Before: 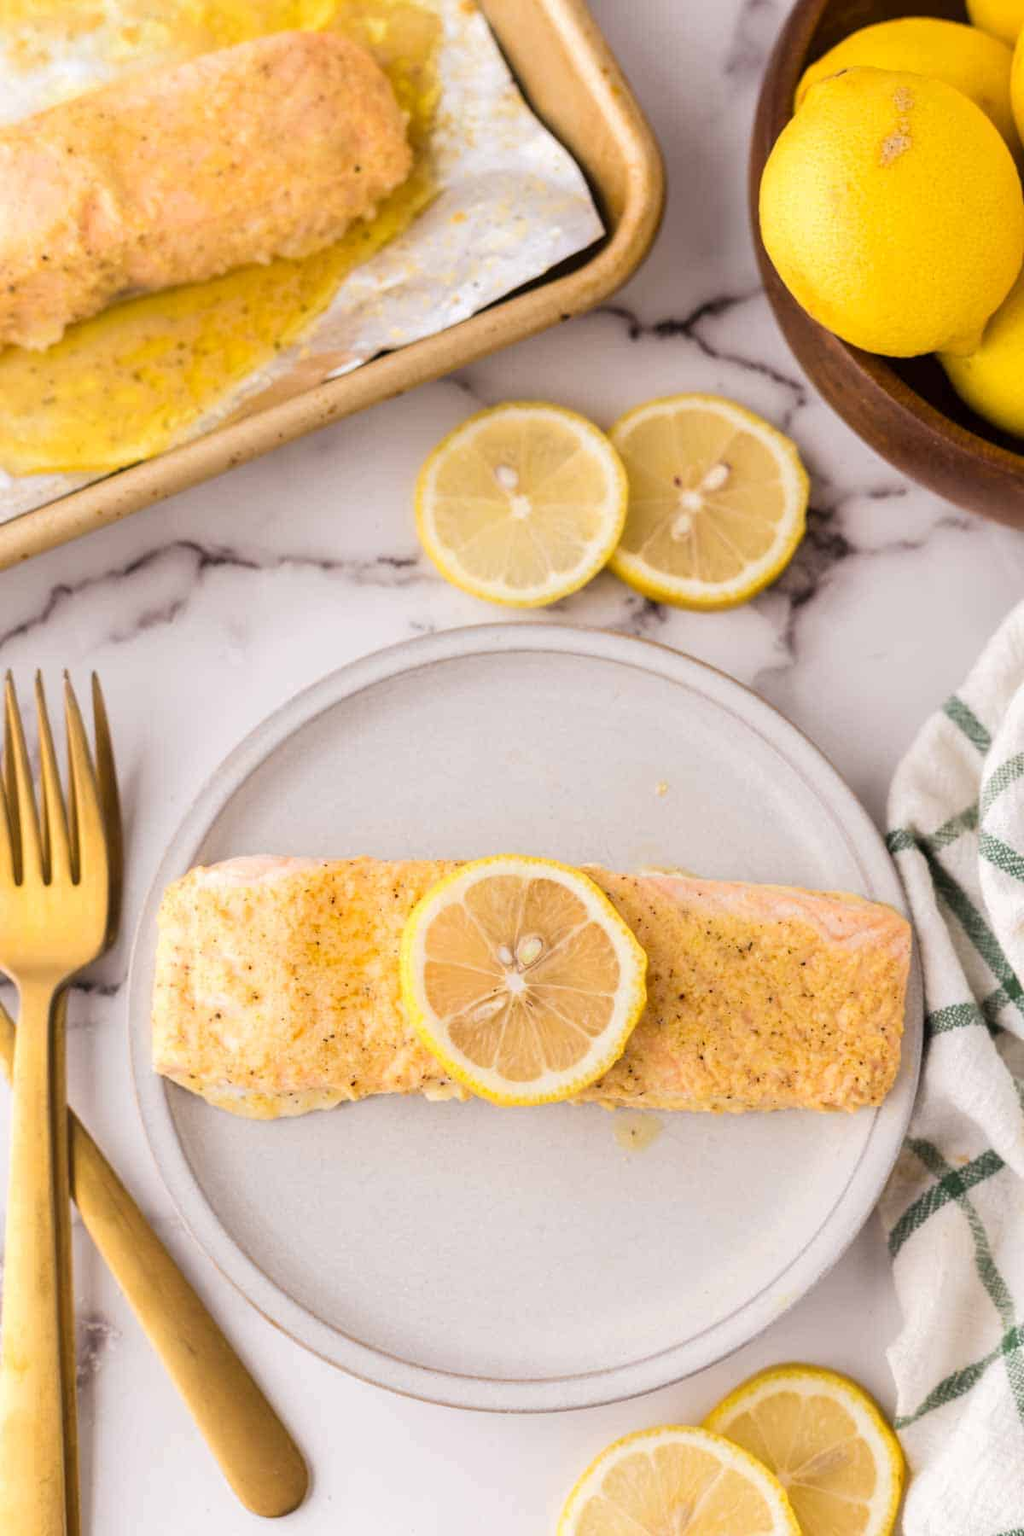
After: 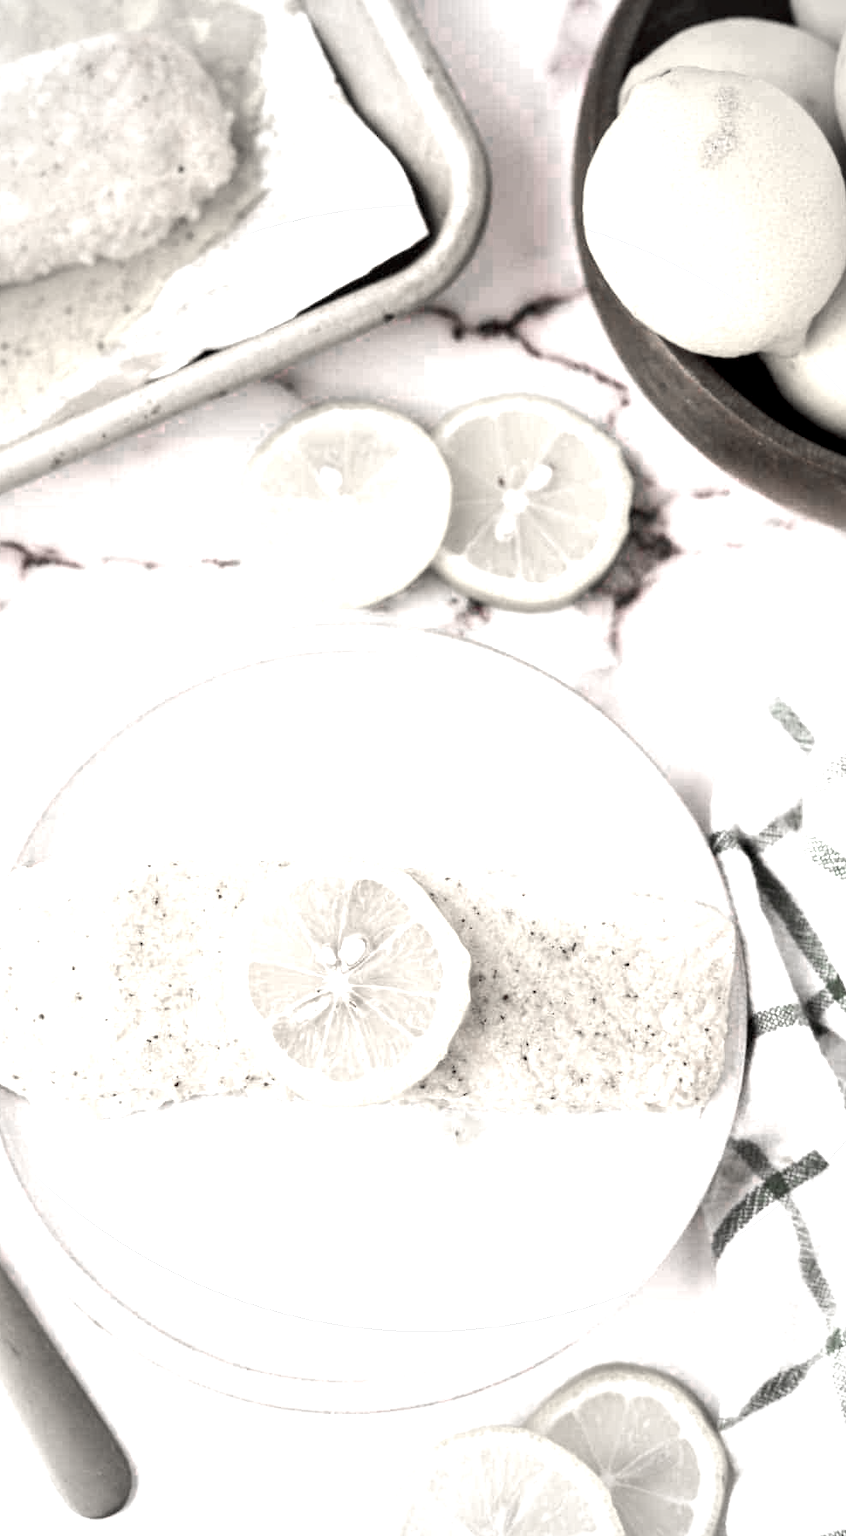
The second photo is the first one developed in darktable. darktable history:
tone equalizer: on, module defaults
color balance rgb: highlights gain › luminance 6.053%, highlights gain › chroma 1.216%, highlights gain › hue 89.47°, global offset › luminance -0.408%, perceptual saturation grading › global saturation 34.71%, perceptual saturation grading › highlights -29.872%, perceptual saturation grading › shadows 34.582%, perceptual brilliance grading › global brilliance 29.563%, perceptual brilliance grading › highlights 12.603%, perceptual brilliance grading › mid-tones 23.681%, global vibrance 34.748%
vignetting: fall-off start 73.18%, unbound false
color zones: curves: ch0 [(0, 0.613) (0.01, 0.613) (0.245, 0.448) (0.498, 0.529) (0.642, 0.665) (0.879, 0.777) (0.99, 0.613)]; ch1 [(0, 0.272) (0.219, 0.127) (0.724, 0.346)], mix 27.38%
crop: left 17.294%, bottom 0.016%
